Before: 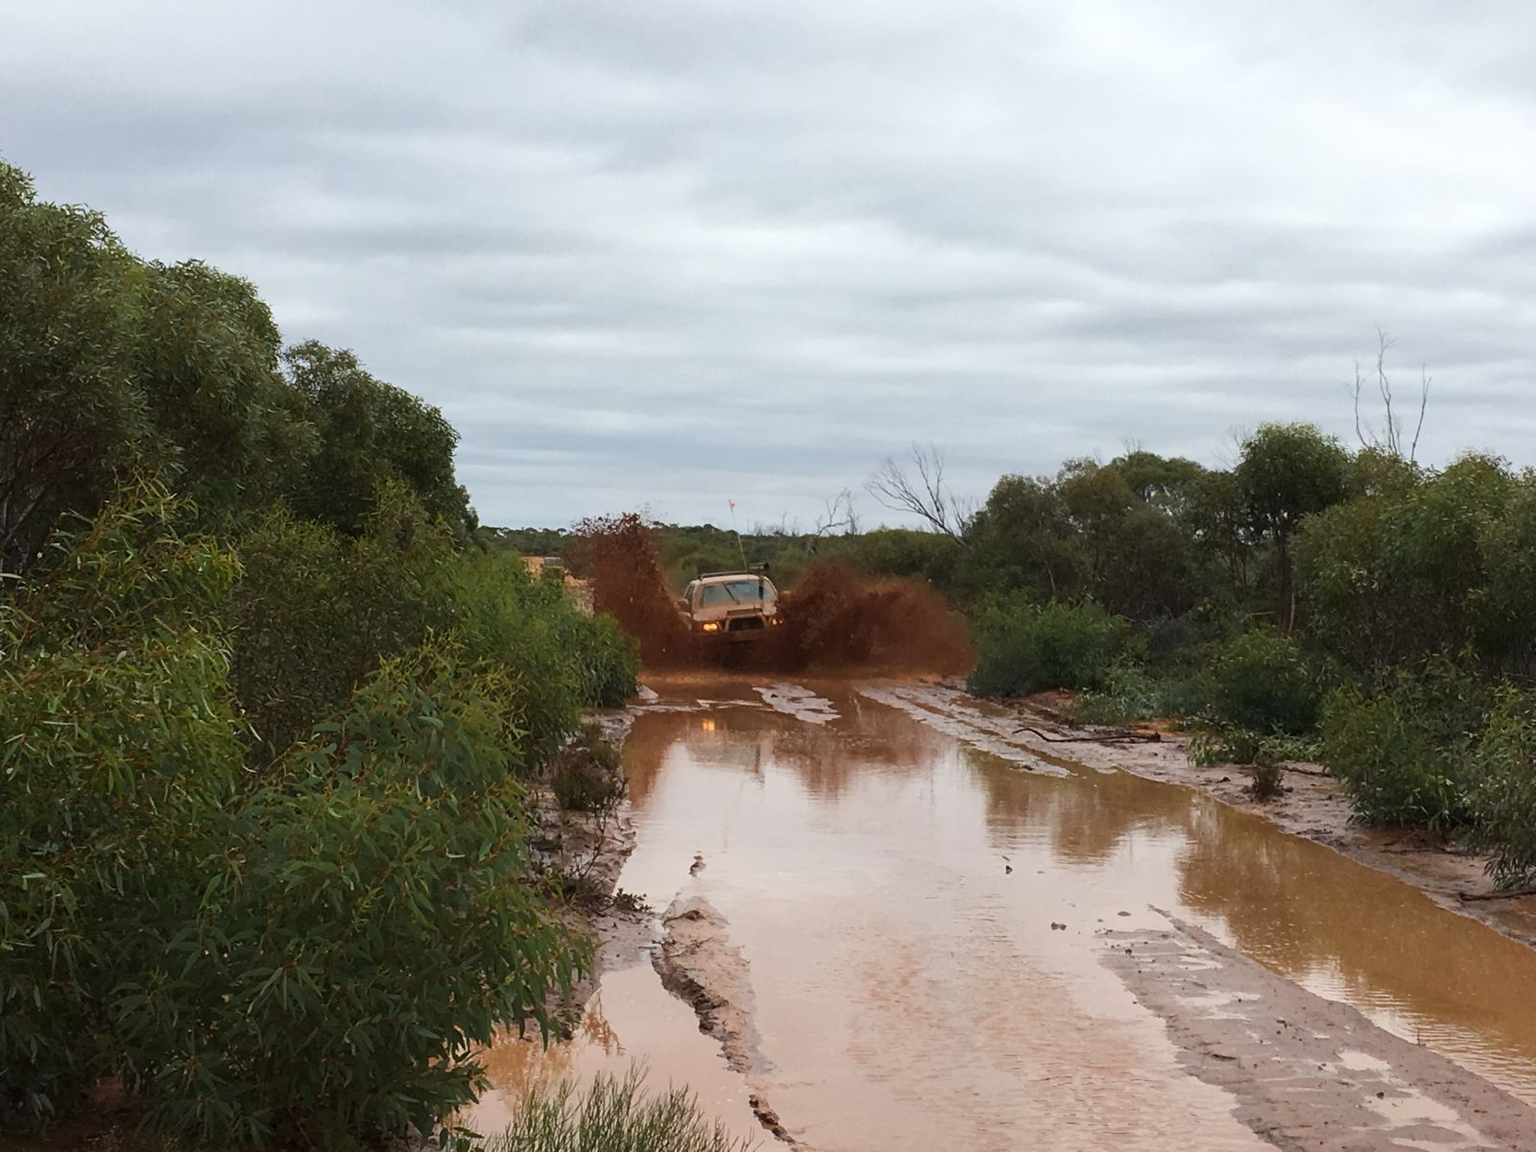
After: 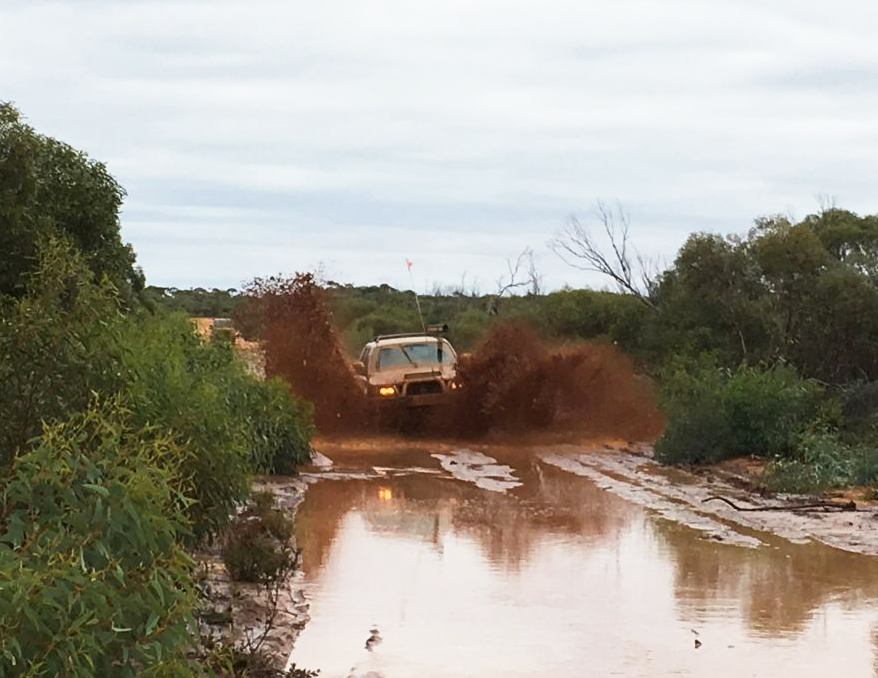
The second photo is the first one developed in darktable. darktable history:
crop and rotate: left 22.11%, top 21.855%, right 22.985%, bottom 21.575%
base curve: curves: ch0 [(0, 0) (0.579, 0.807) (1, 1)], preserve colors none
levels: levels [0, 0.51, 1]
